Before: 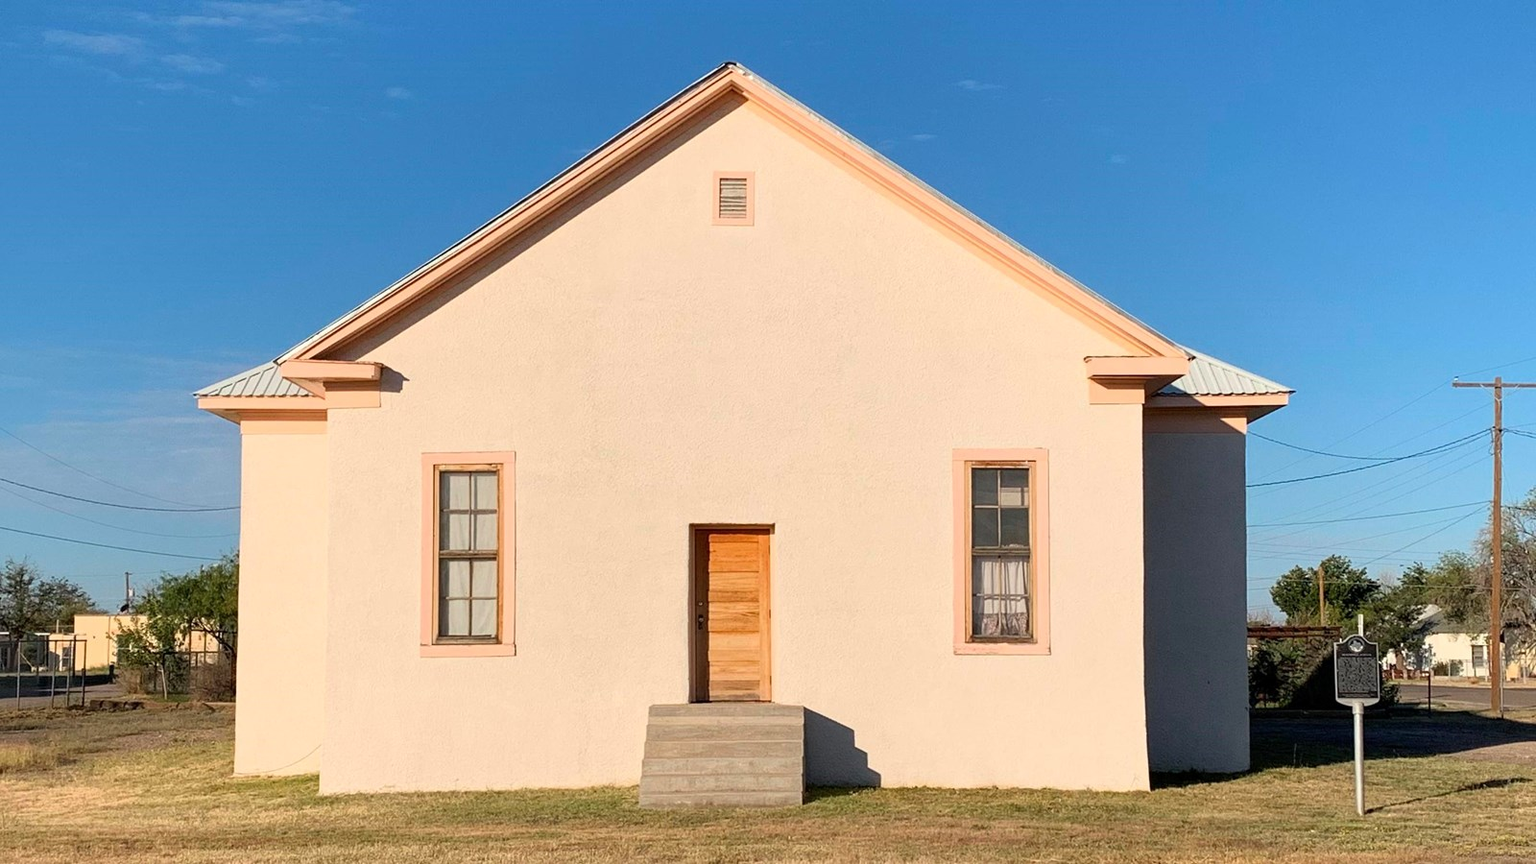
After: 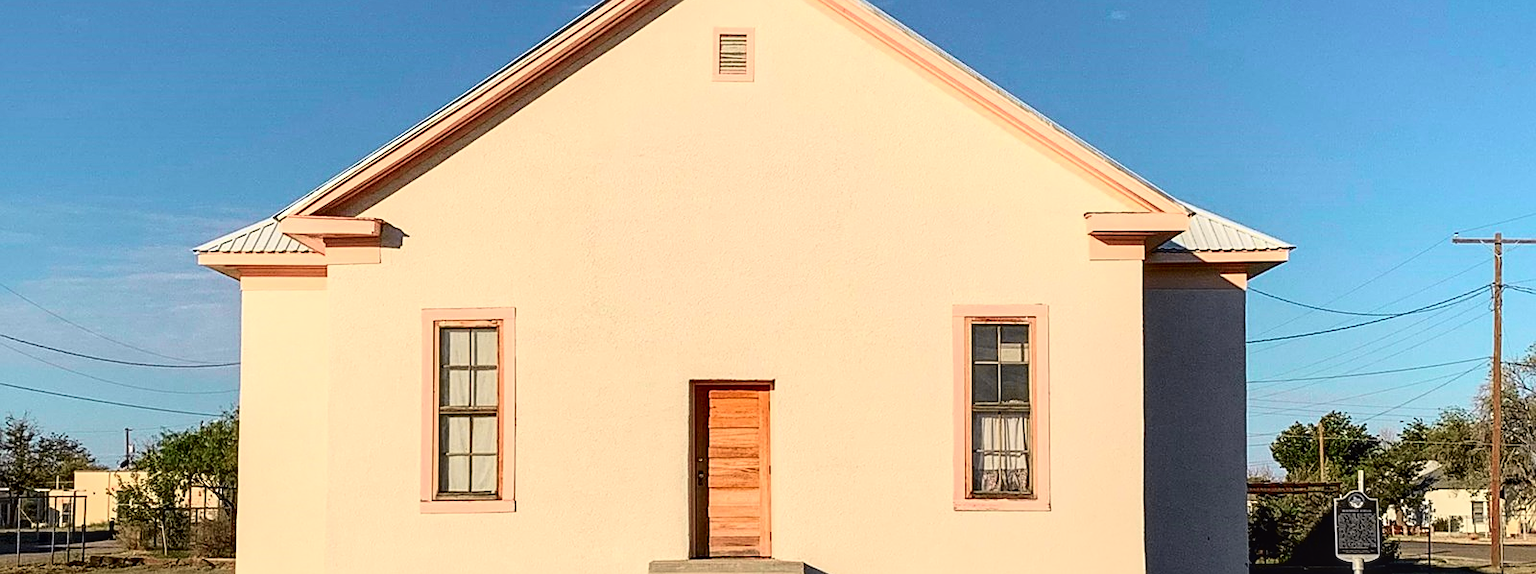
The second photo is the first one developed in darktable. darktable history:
exposure: compensate highlight preservation false
tone curve: curves: ch0 [(0, 0.011) (0.053, 0.026) (0.174, 0.115) (0.416, 0.417) (0.697, 0.758) (0.852, 0.902) (0.991, 0.981)]; ch1 [(0, 0) (0.264, 0.22) (0.407, 0.373) (0.463, 0.457) (0.492, 0.5) (0.512, 0.511) (0.54, 0.543) (0.585, 0.617) (0.659, 0.686) (0.78, 0.8) (1, 1)]; ch2 [(0, 0) (0.438, 0.449) (0.473, 0.469) (0.503, 0.5) (0.523, 0.534) (0.562, 0.591) (0.612, 0.627) (0.701, 0.707) (1, 1)], color space Lab, independent channels, preserve colors none
sharpen: on, module defaults
local contrast: on, module defaults
crop: top 16.727%, bottom 16.727%
